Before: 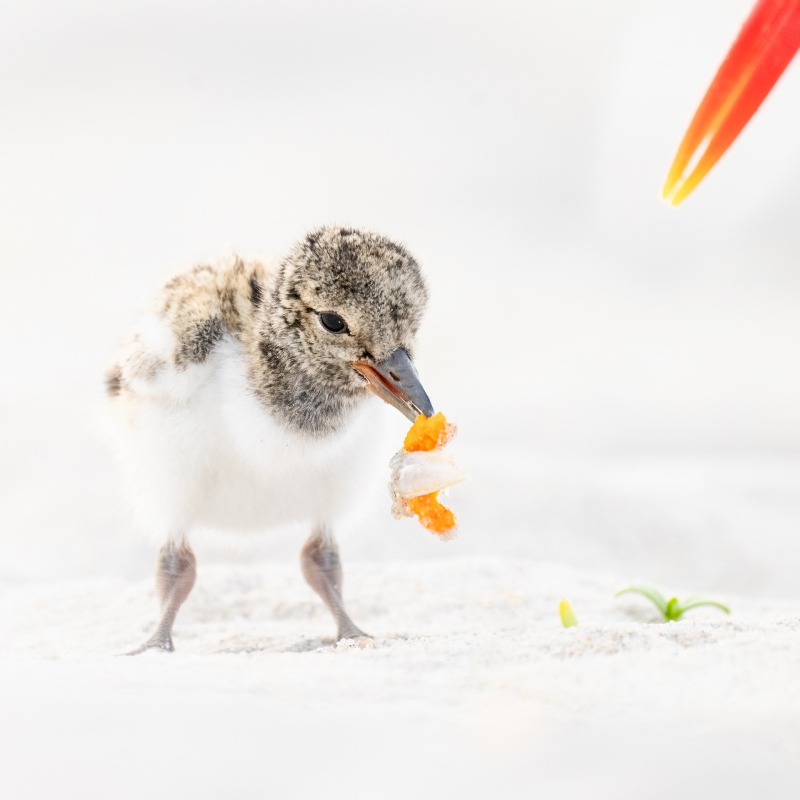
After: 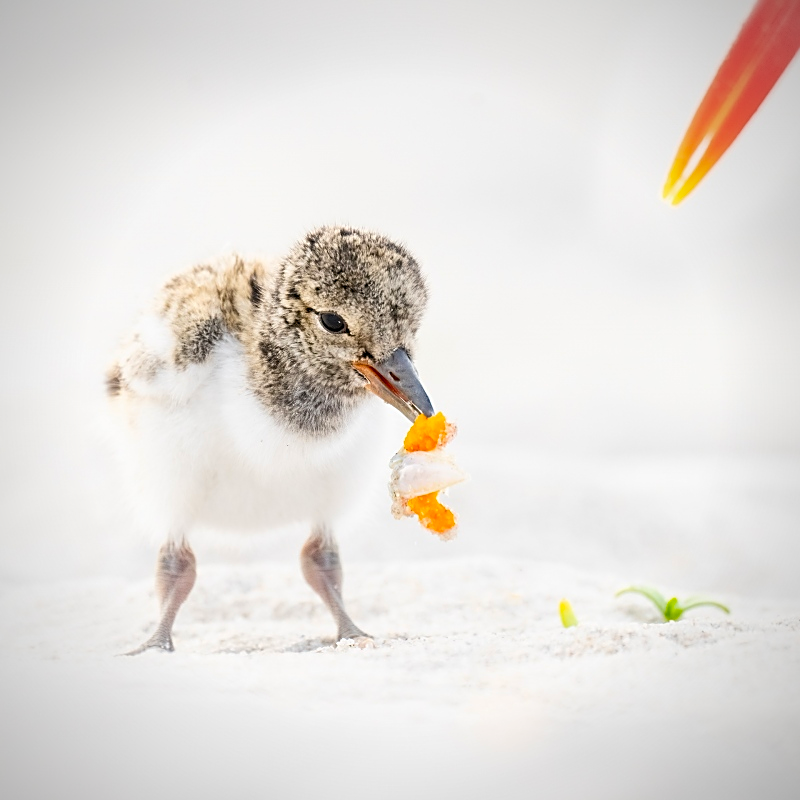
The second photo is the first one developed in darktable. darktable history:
vignetting: fall-off radius 63.6%
sharpen: on, module defaults
color balance: output saturation 120%
